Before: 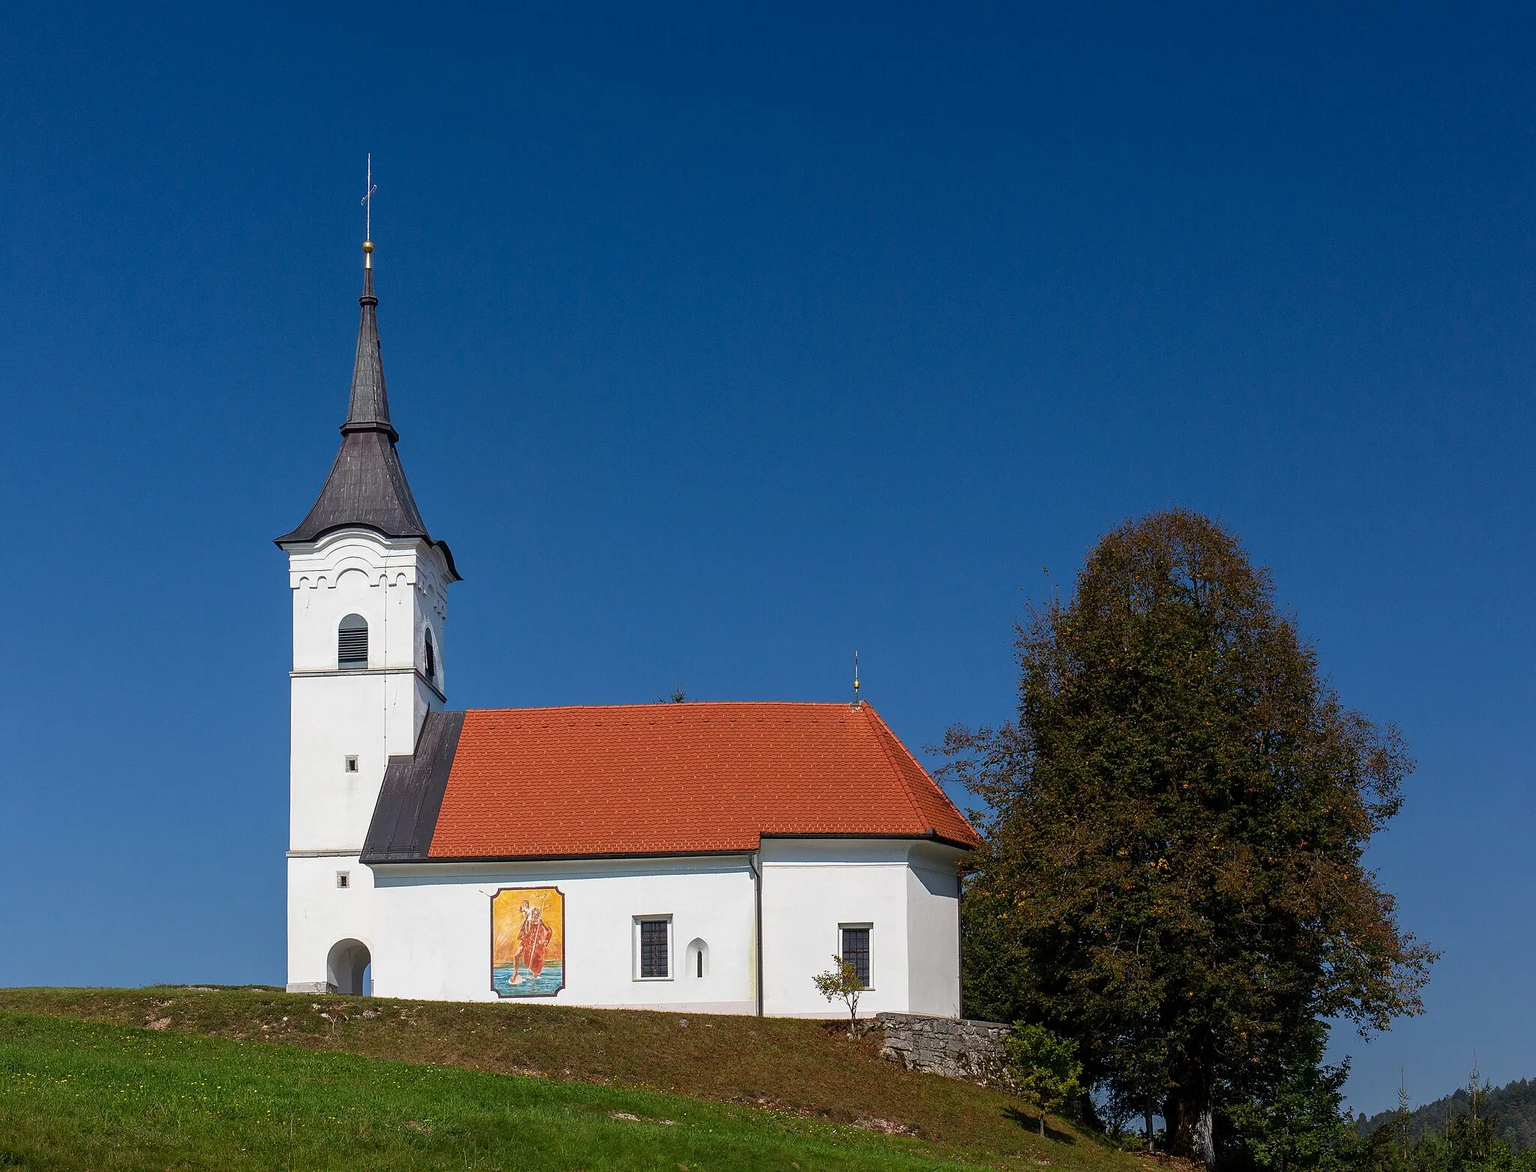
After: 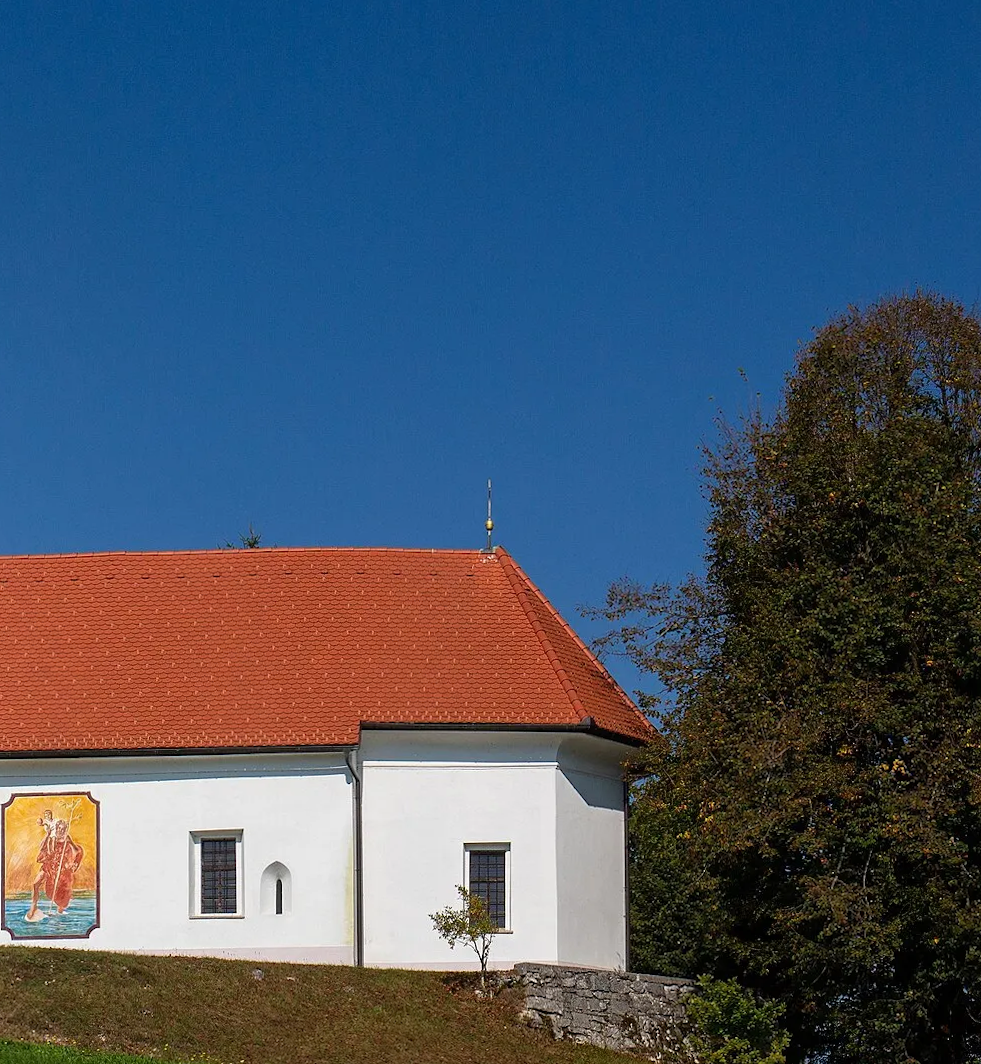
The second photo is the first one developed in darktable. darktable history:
crop: left 31.379%, top 24.658%, right 20.326%, bottom 6.628%
tone equalizer: -7 EV 0.13 EV, smoothing diameter 25%, edges refinement/feathering 10, preserve details guided filter
rotate and perspective: rotation 0.192°, lens shift (horizontal) -0.015, crop left 0.005, crop right 0.996, crop top 0.006, crop bottom 0.99
